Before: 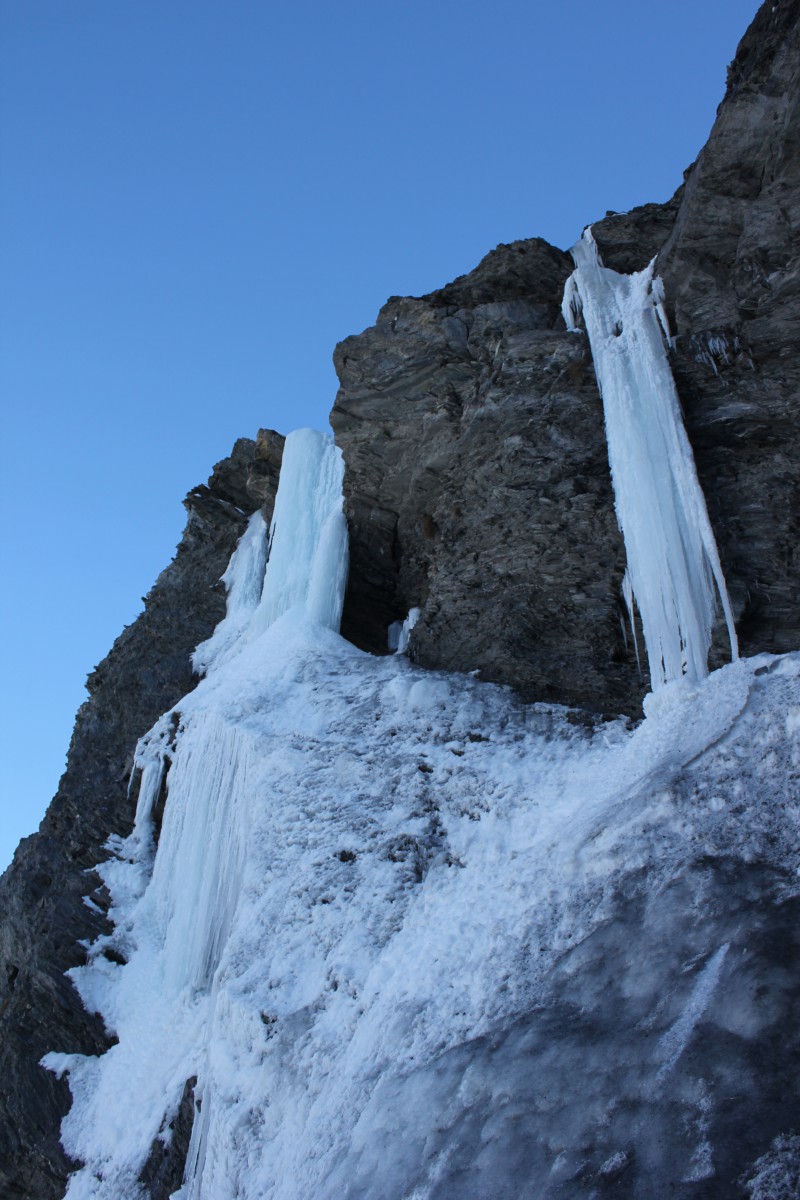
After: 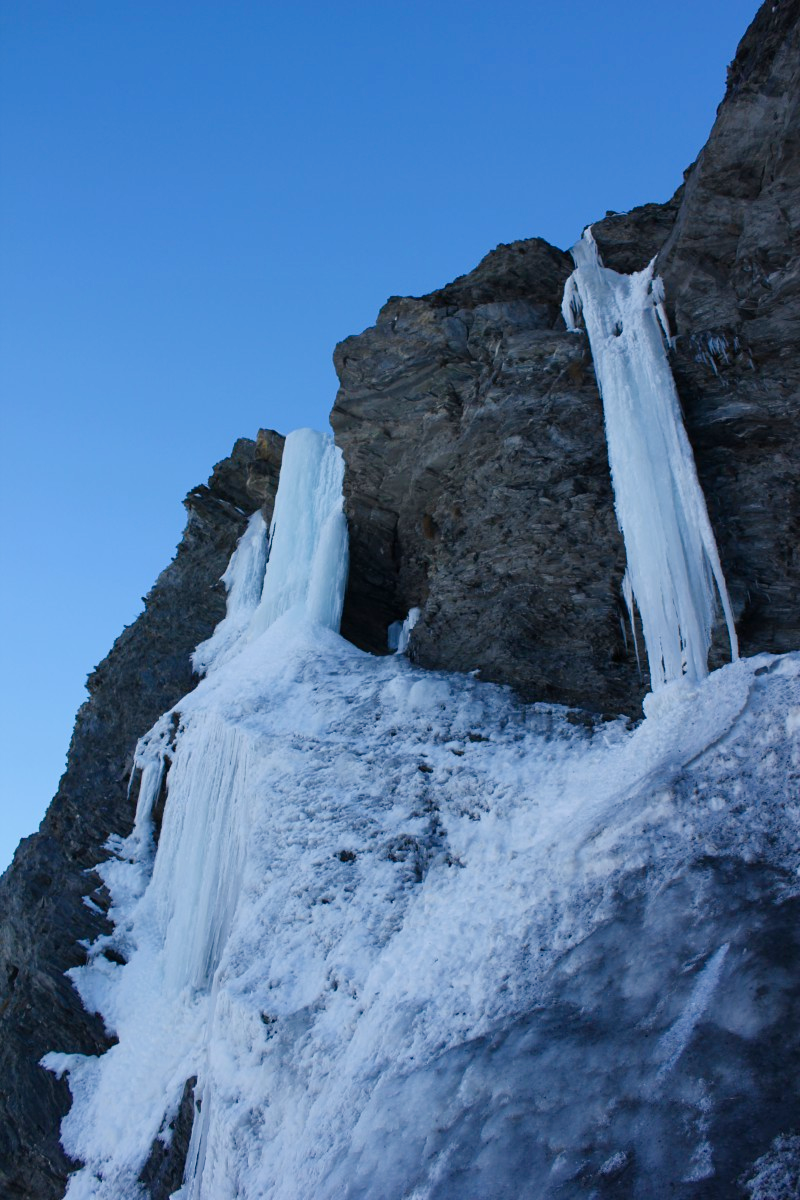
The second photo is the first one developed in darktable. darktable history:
color balance rgb: highlights gain › chroma 1.024%, highlights gain › hue 60°, perceptual saturation grading › global saturation 20%, perceptual saturation grading › highlights -25.289%, perceptual saturation grading › shadows 49.383%
